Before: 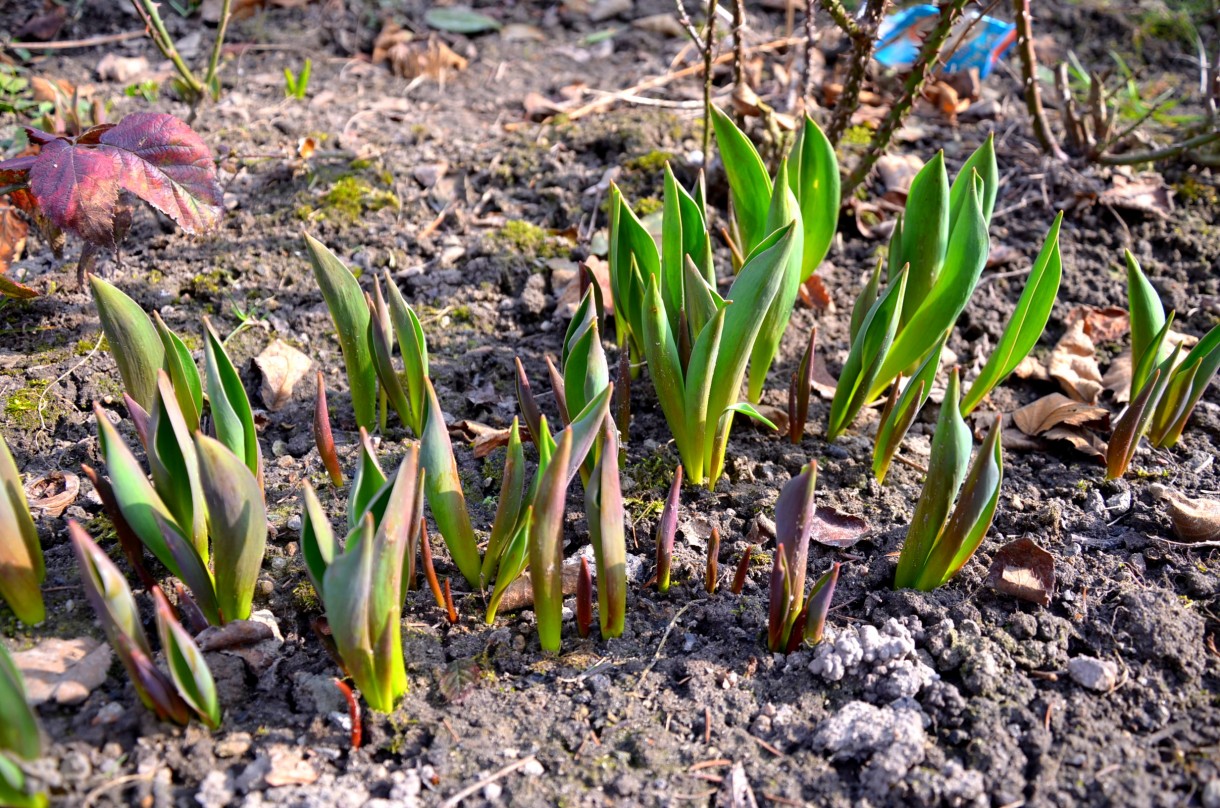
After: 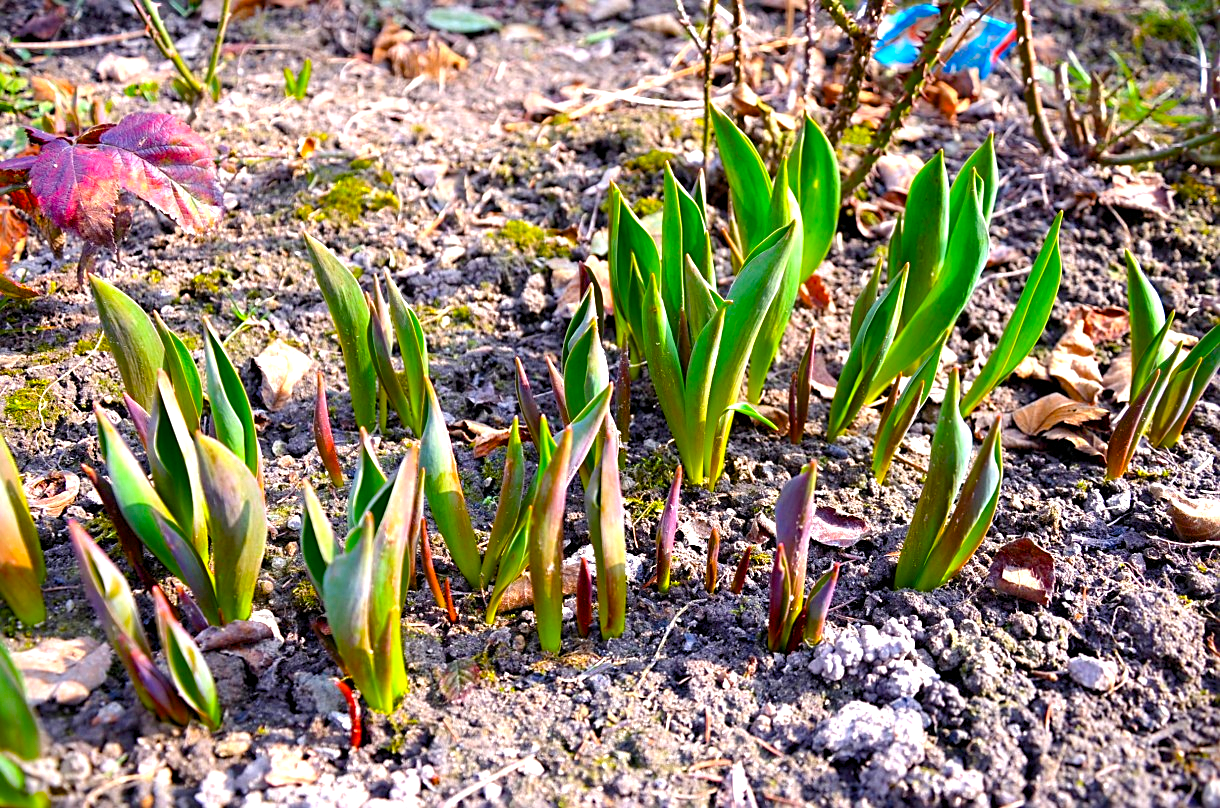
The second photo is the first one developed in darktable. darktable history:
exposure: black level correction 0, exposure 0.928 EV, compensate highlight preservation false
color balance rgb: power › hue 169.55°, perceptual saturation grading › global saturation 36.389%, perceptual saturation grading › shadows 34.839%
color zones: curves: ch0 [(0, 0.444) (0.143, 0.442) (0.286, 0.441) (0.429, 0.441) (0.571, 0.441) (0.714, 0.441) (0.857, 0.442) (1, 0.444)], mix 39.97%
sharpen: on, module defaults
